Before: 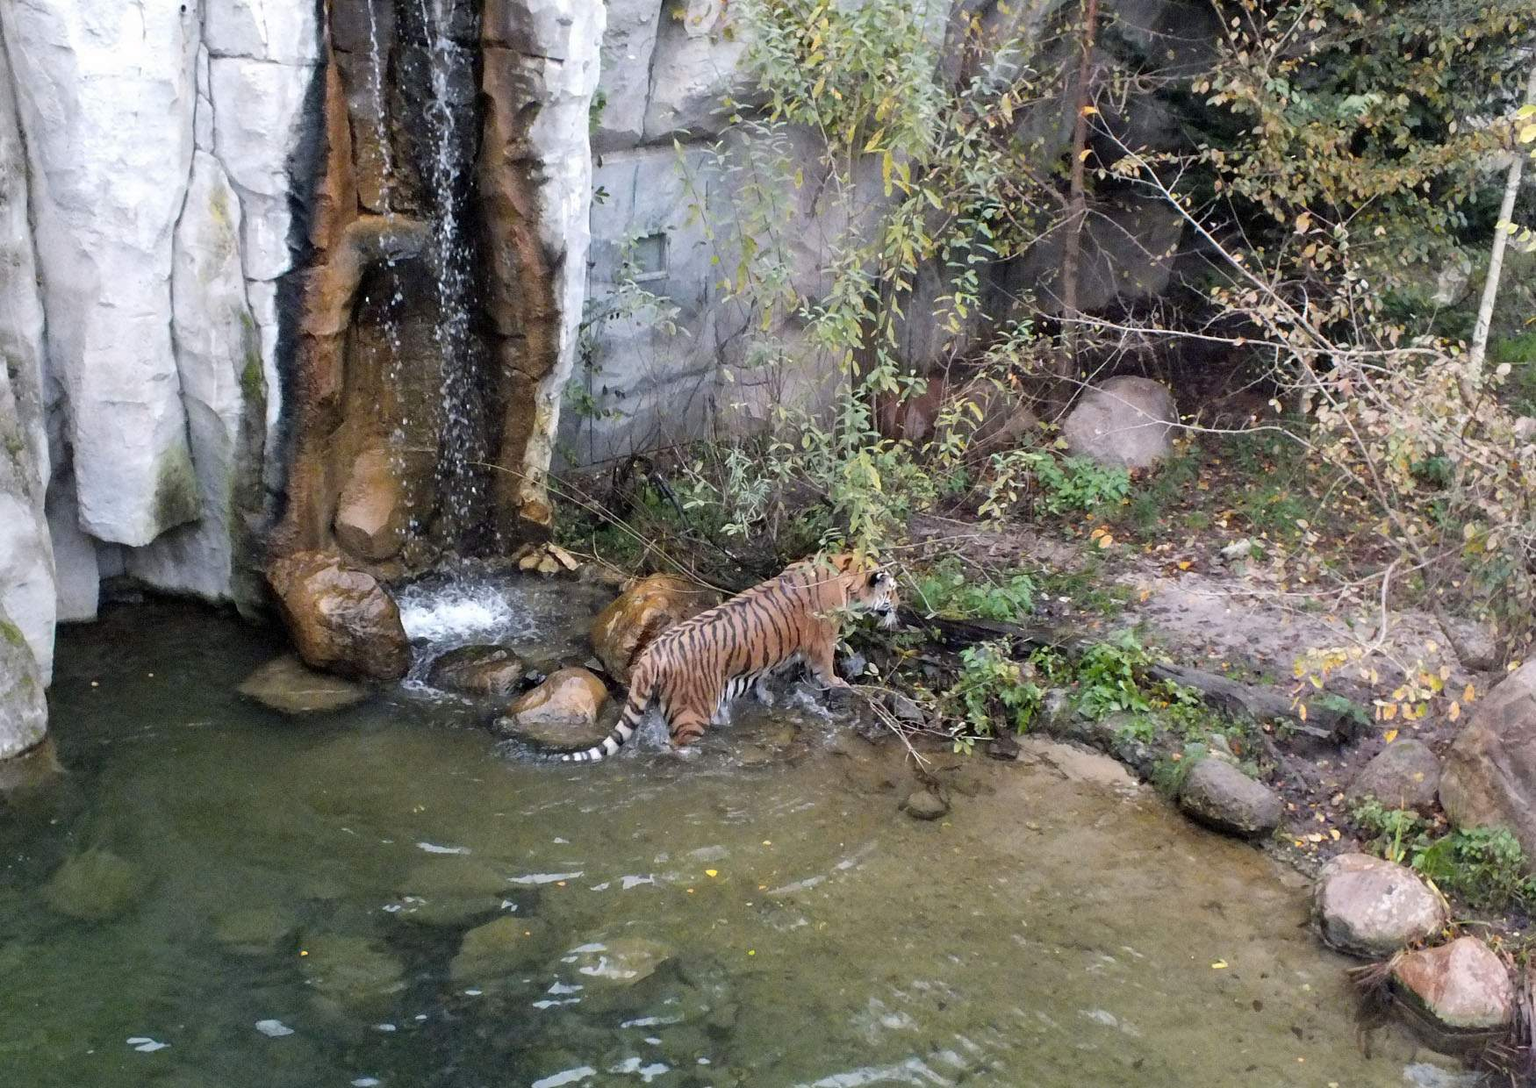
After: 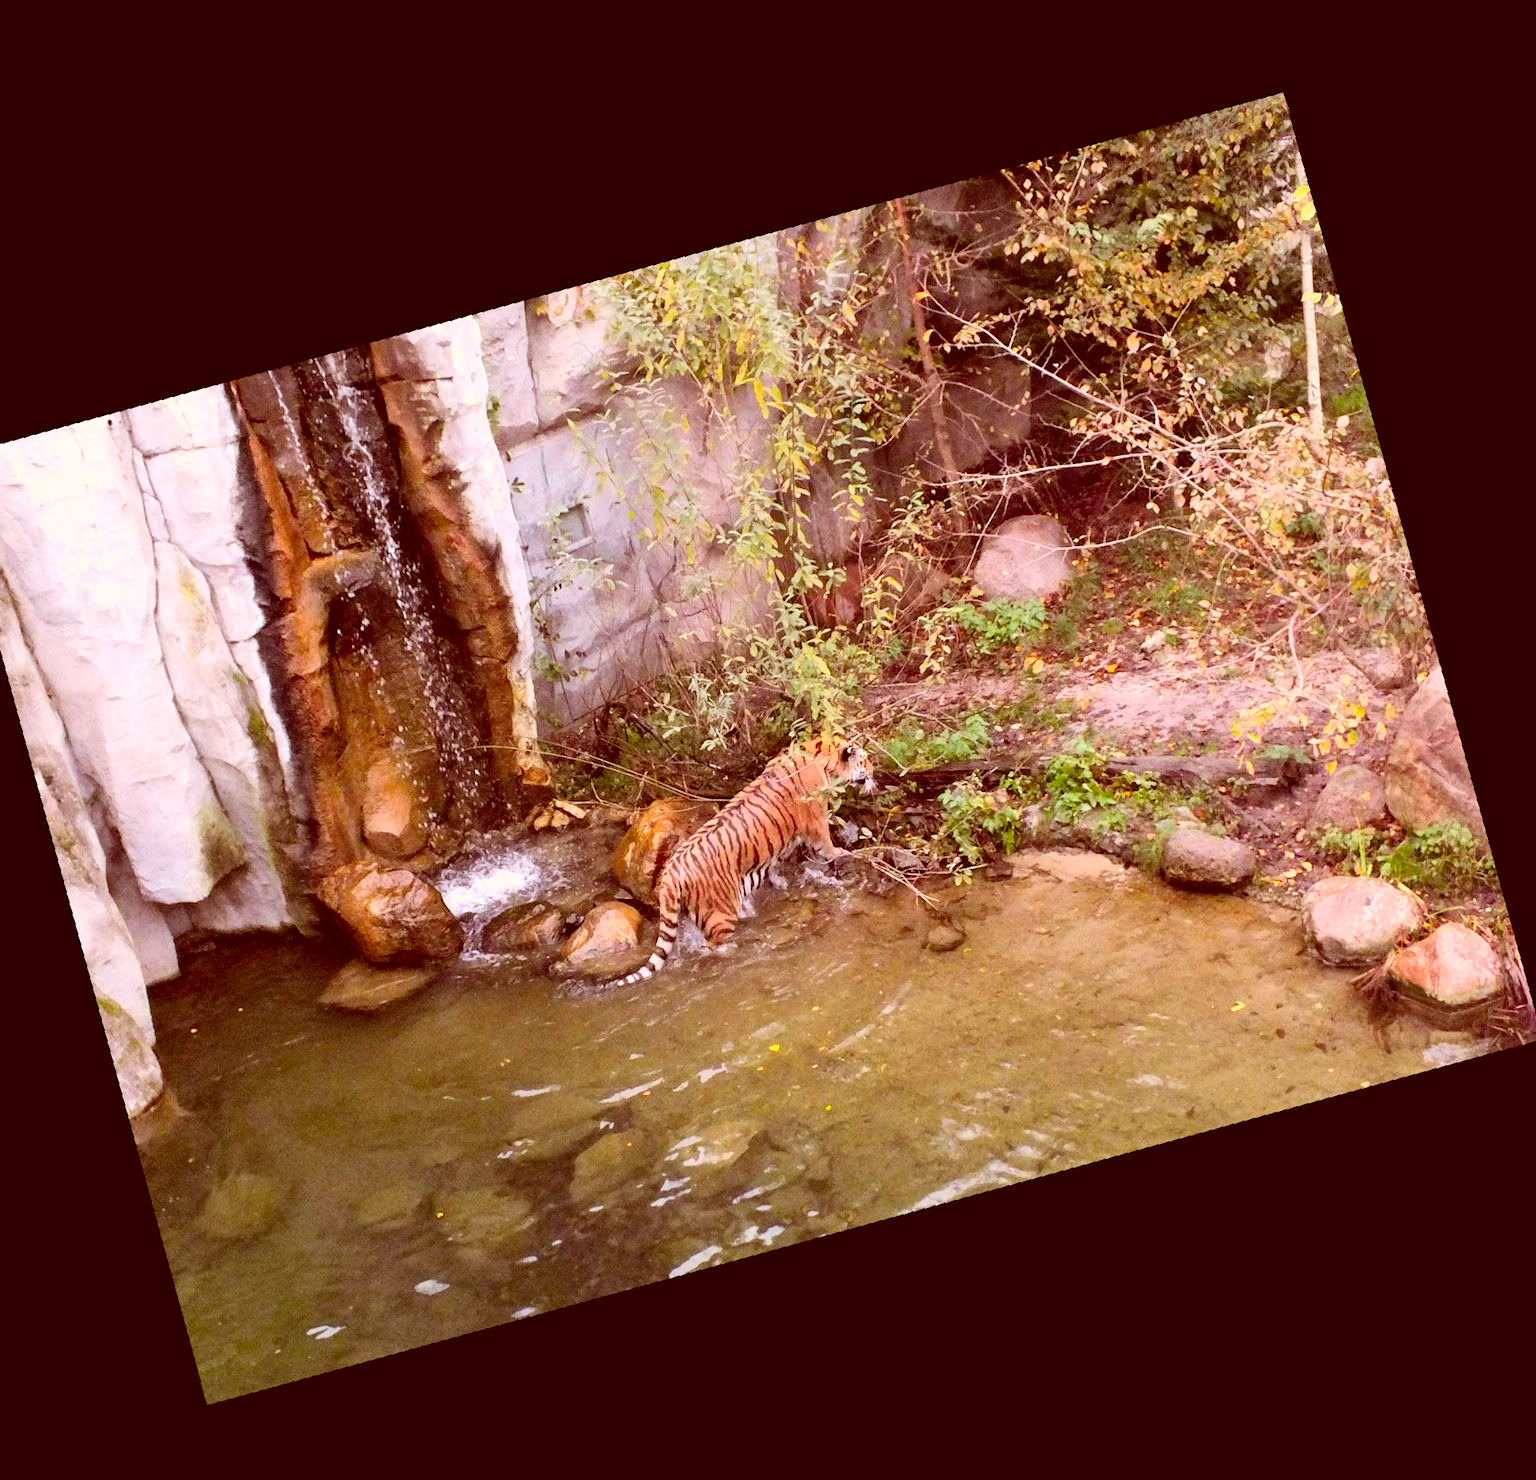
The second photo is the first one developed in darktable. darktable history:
rotate and perspective: rotation 4.1°, automatic cropping off
contrast brightness saturation: contrast 0.2, brightness 0.2, saturation 0.8
crop and rotate: angle 19.43°, left 6.812%, right 4.125%, bottom 1.087%
color correction: highlights a* 9.03, highlights b* 8.71, shadows a* 40, shadows b* 40, saturation 0.8
